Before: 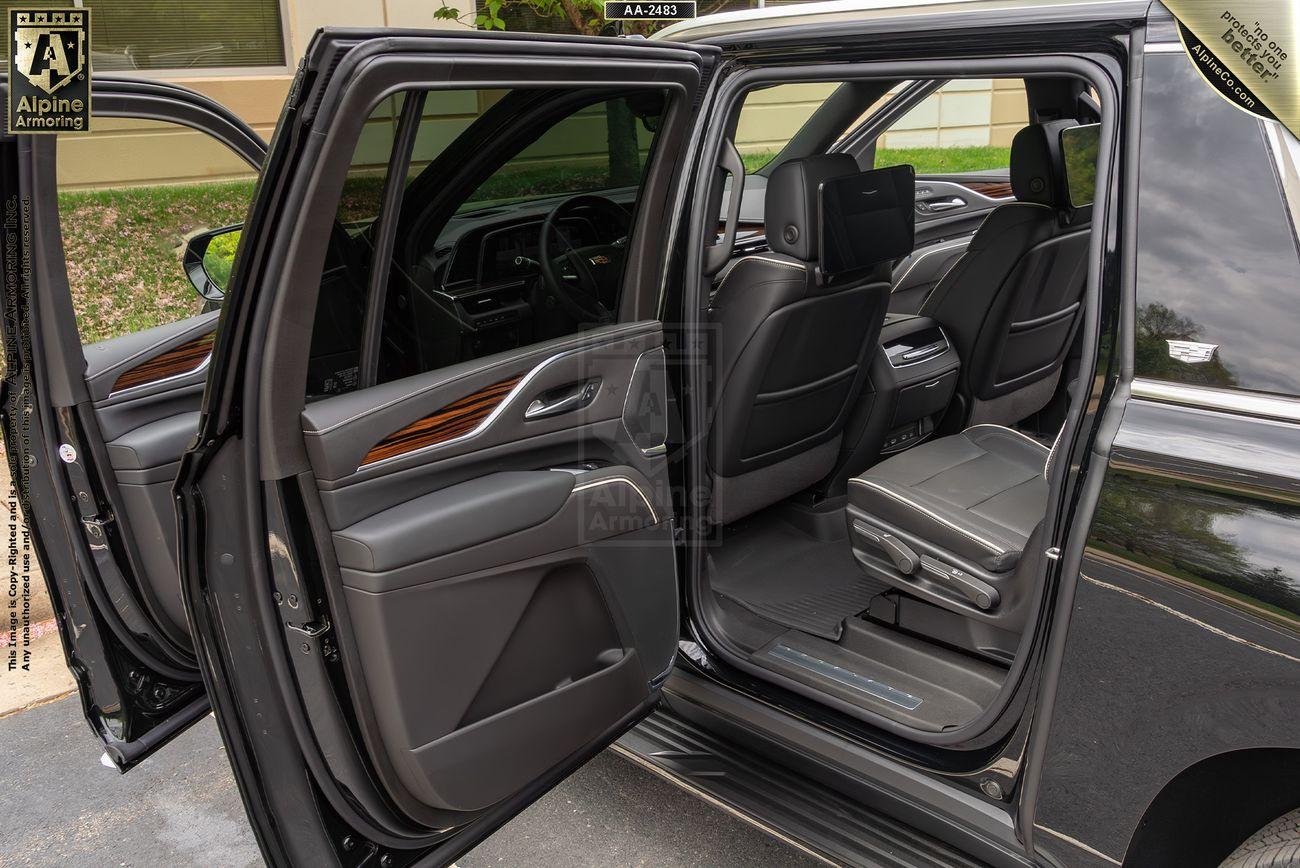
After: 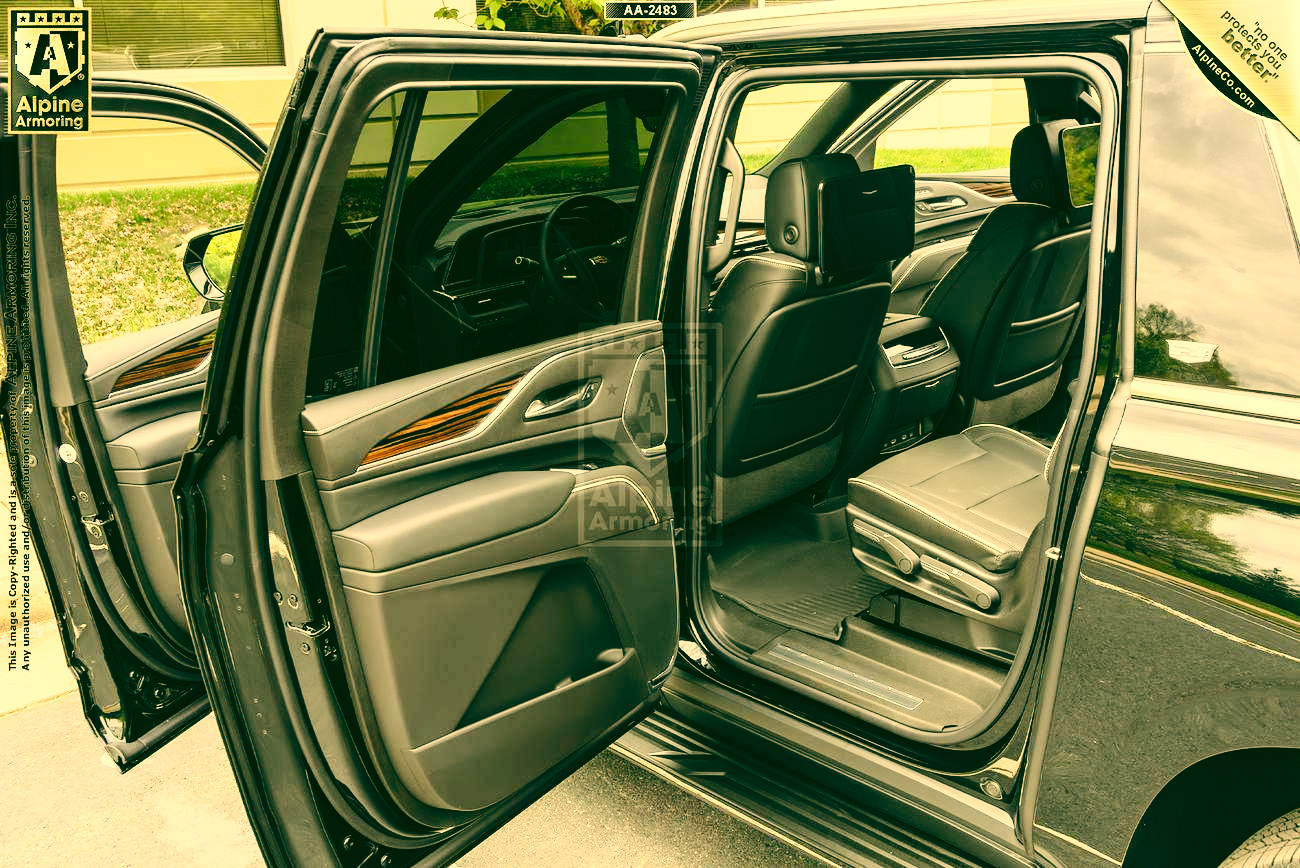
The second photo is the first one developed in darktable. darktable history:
exposure: exposure 0.507 EV, compensate highlight preservation false
color balance: lift [1, 0.994, 1.002, 1.006], gamma [0.957, 1.081, 1.016, 0.919], gain [0.97, 0.972, 1.01, 1.028], input saturation 91.06%, output saturation 79.8%
color correction: highlights a* 5.62, highlights b* 33.57, shadows a* -25.86, shadows b* 4.02
base curve: curves: ch0 [(0, 0) (0.028, 0.03) (0.121, 0.232) (0.46, 0.748) (0.859, 0.968) (1, 1)], preserve colors none
contrast brightness saturation: contrast 0.2, brightness 0.15, saturation 0.14
